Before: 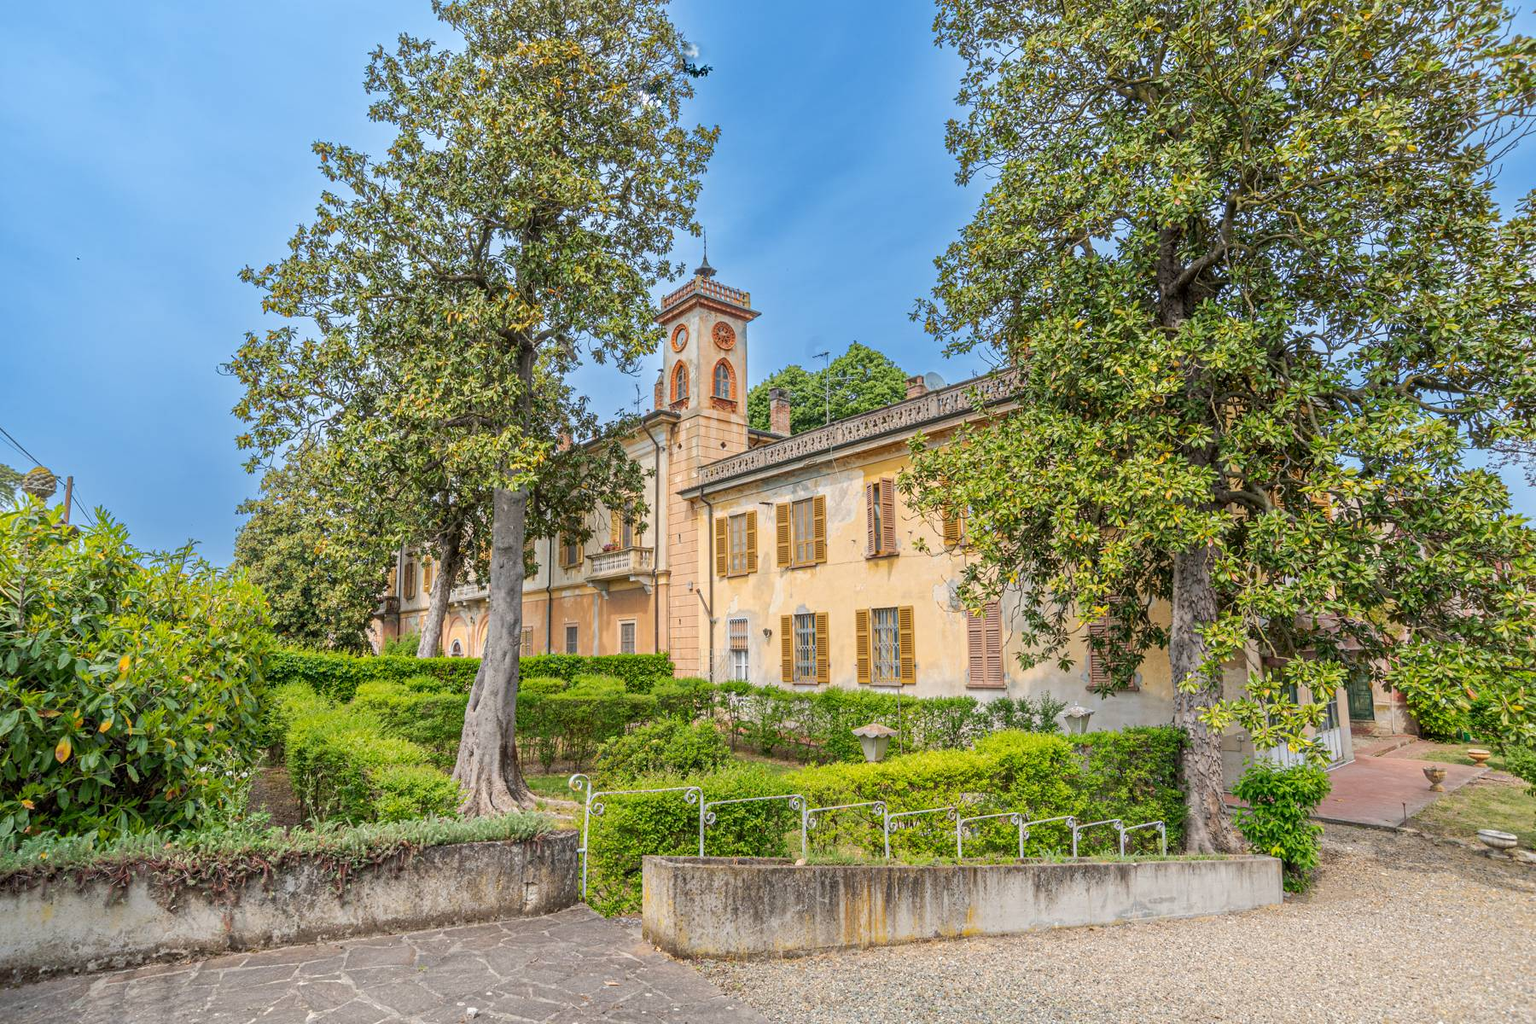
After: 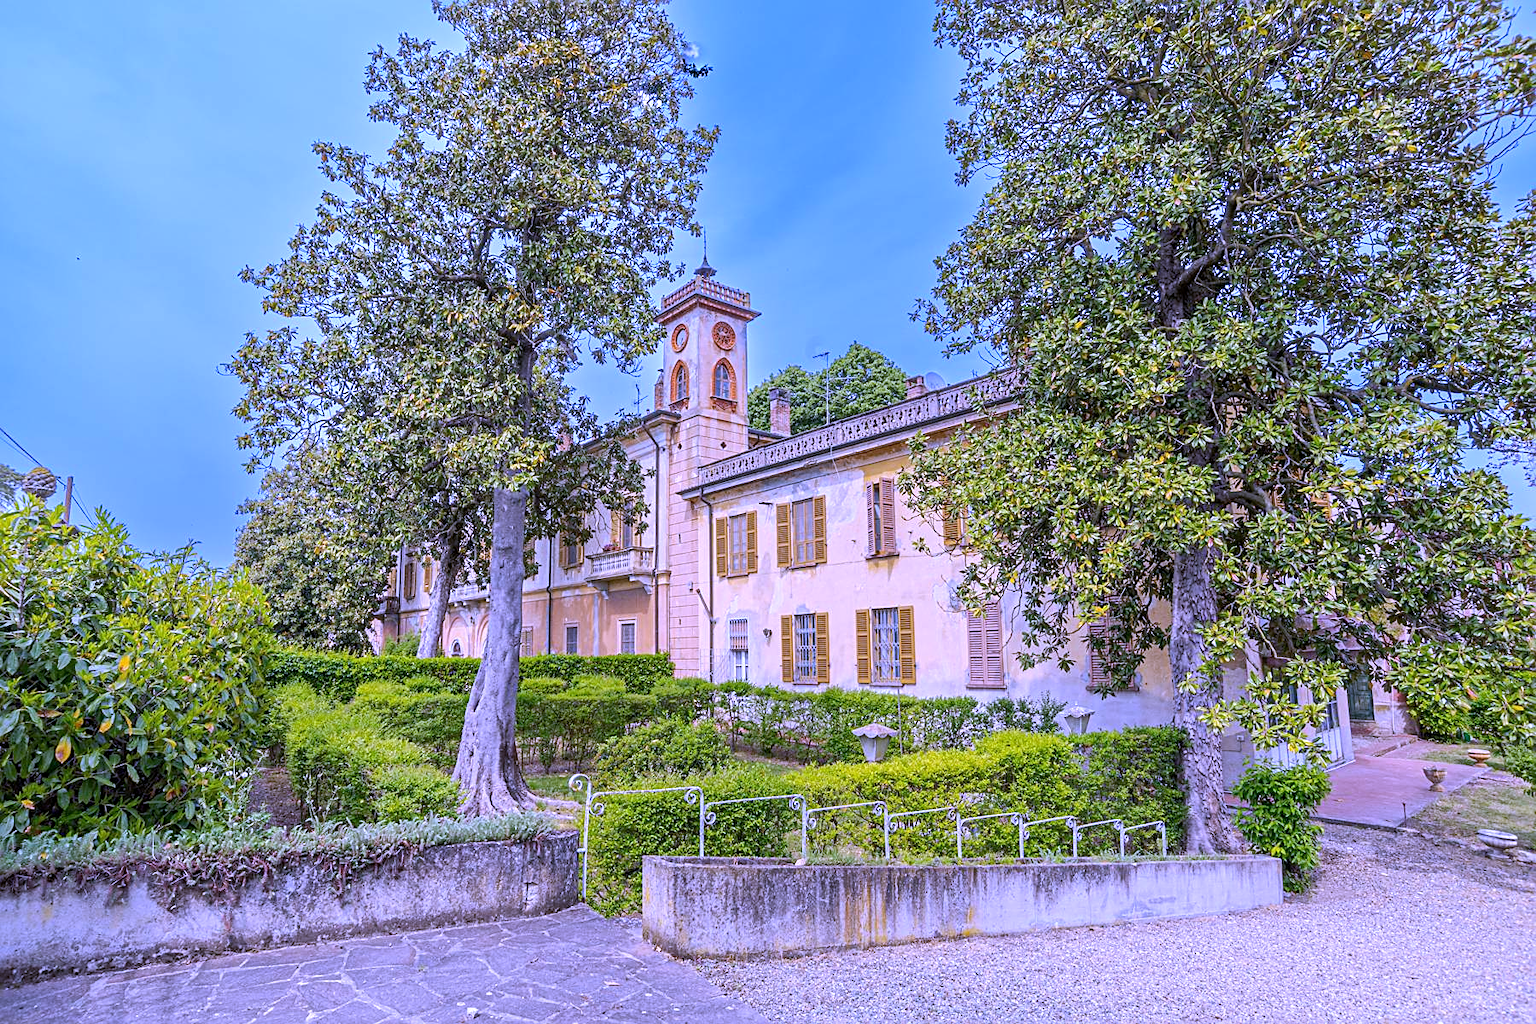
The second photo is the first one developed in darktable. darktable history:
sharpen: on, module defaults
white balance: red 0.98, blue 1.61
